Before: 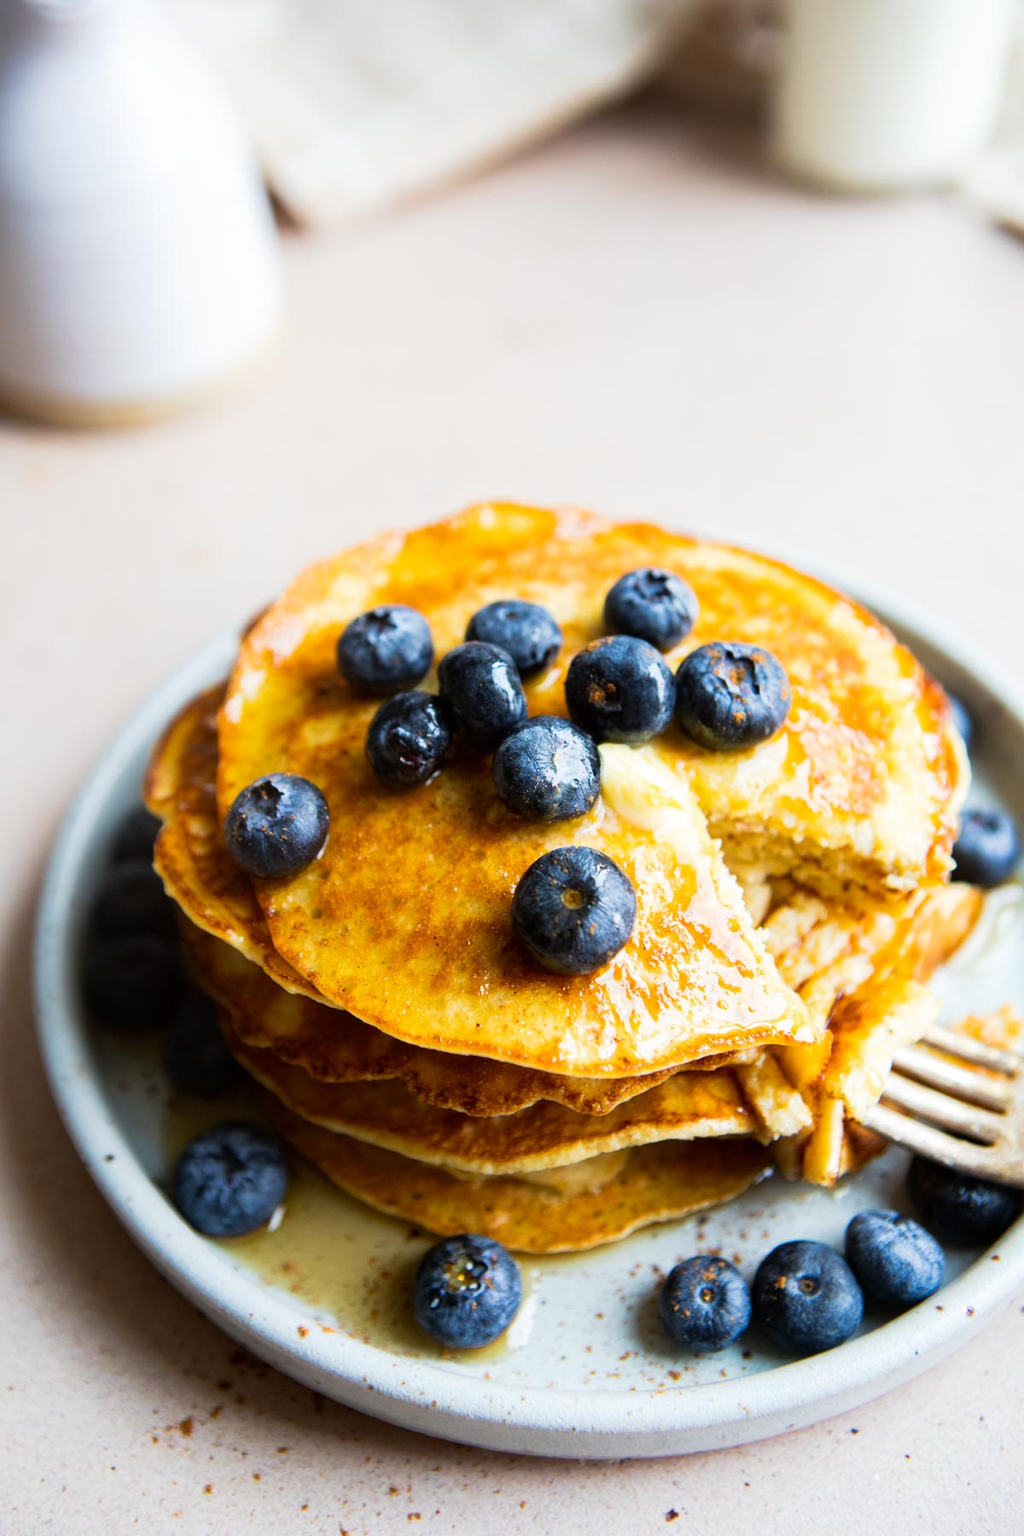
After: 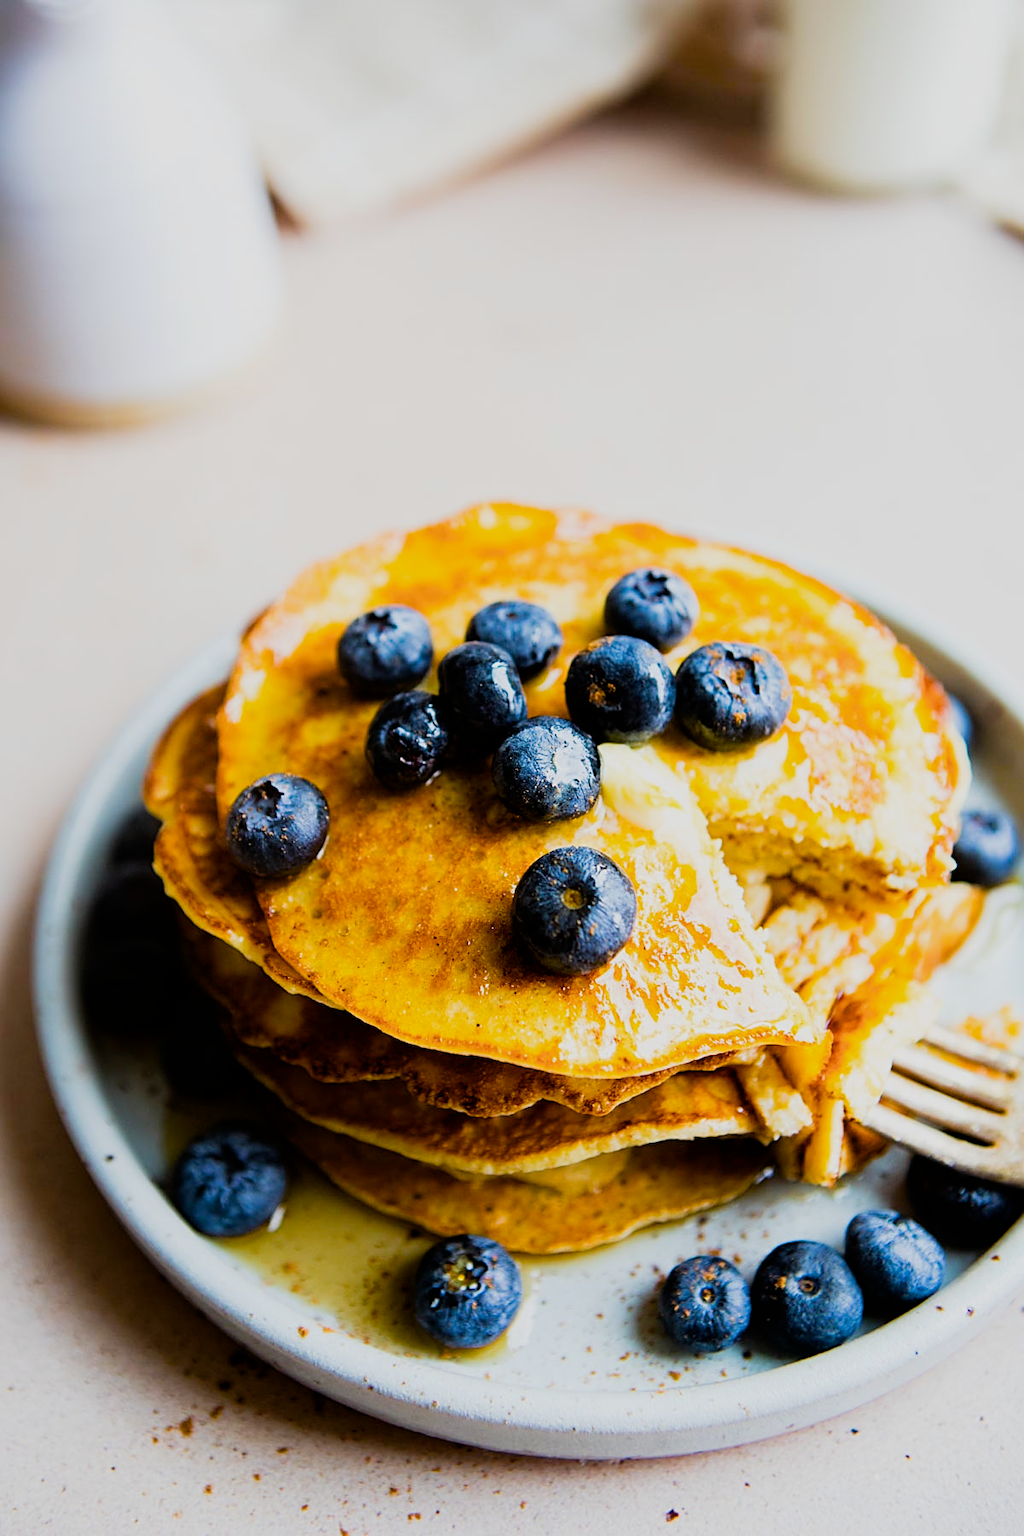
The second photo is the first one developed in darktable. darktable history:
sharpen: amount 0.575
filmic rgb: black relative exposure -7.65 EV, hardness 4.02, contrast 1.1, highlights saturation mix -30%
color balance rgb: perceptual saturation grading › global saturation 35%, perceptual saturation grading › highlights -30%, perceptual saturation grading › shadows 35%, perceptual brilliance grading › global brilliance 3%, perceptual brilliance grading › highlights -3%, perceptual brilliance grading › shadows 3%
